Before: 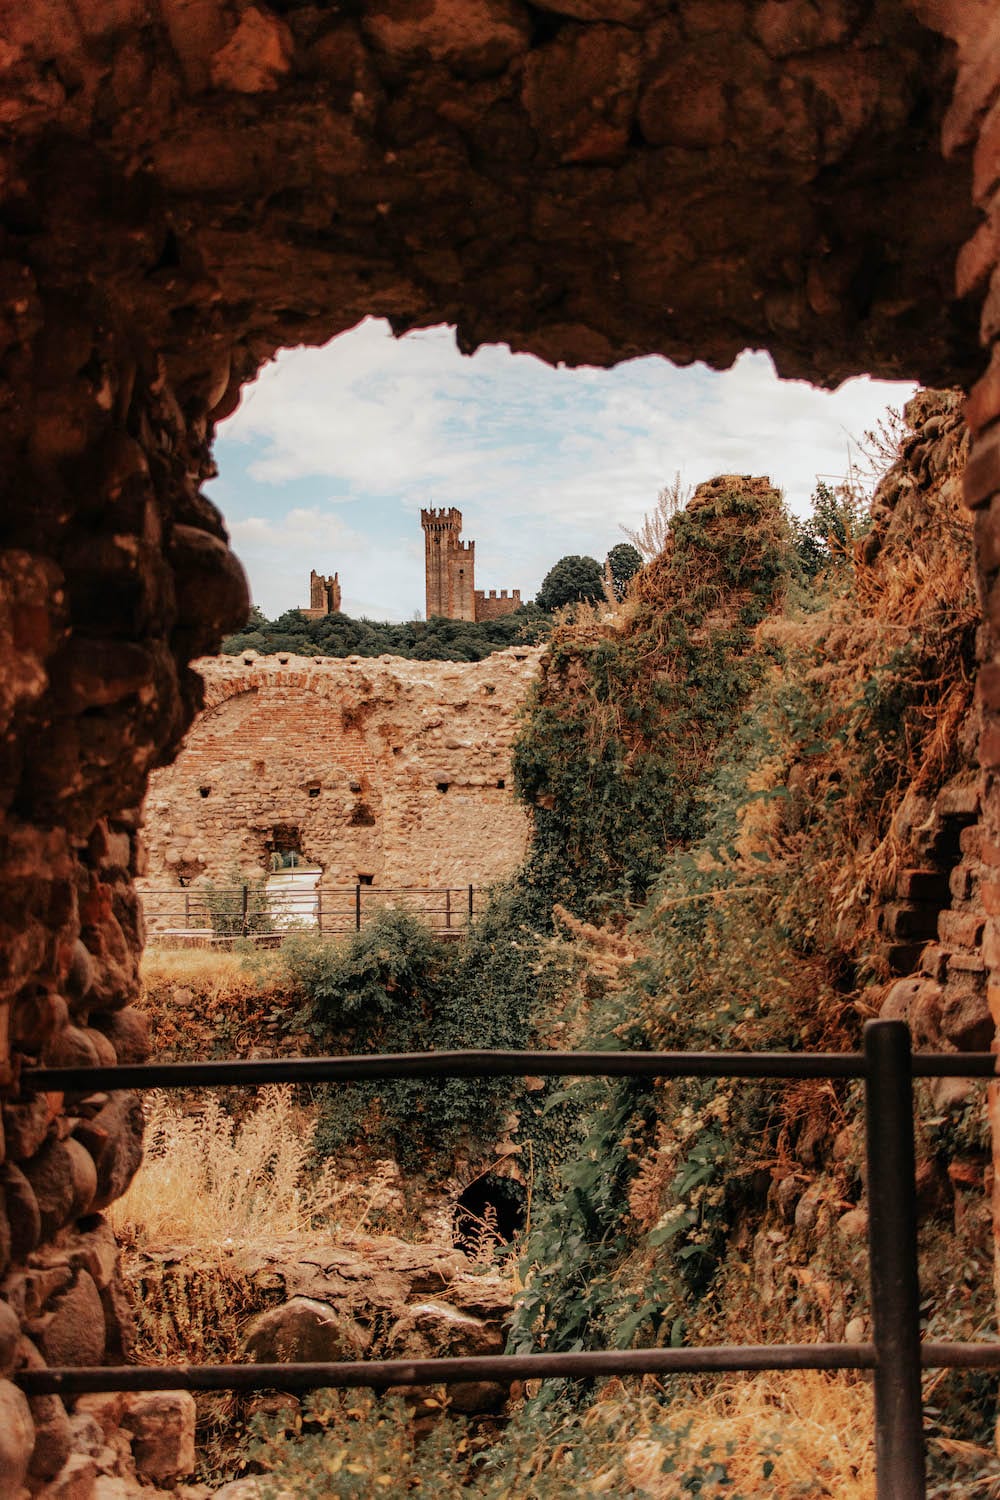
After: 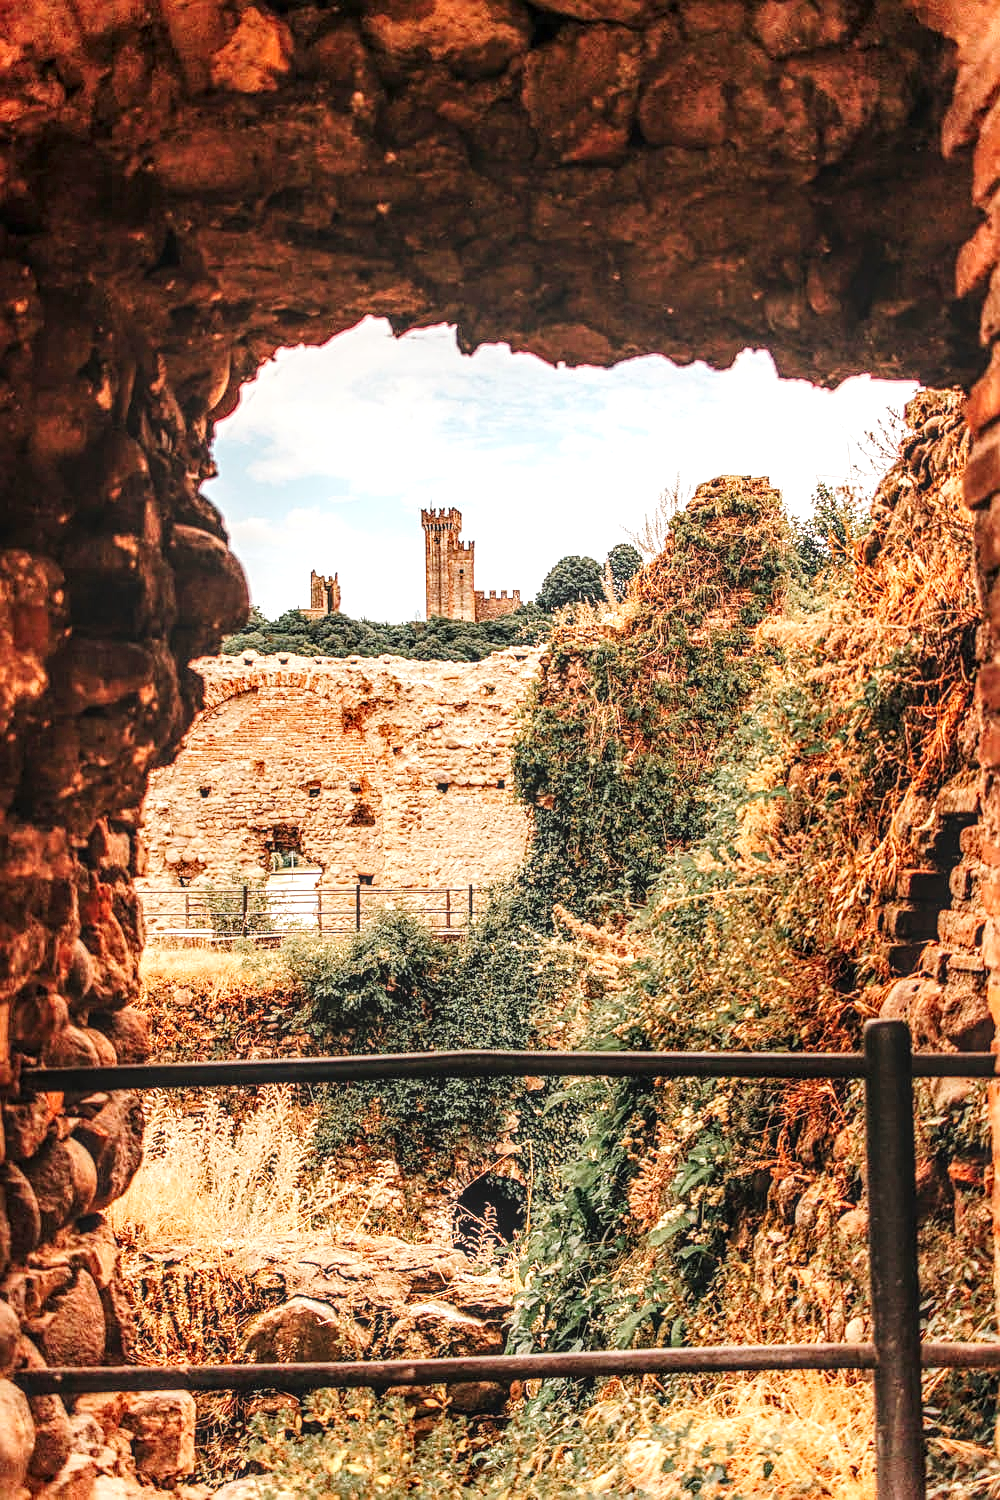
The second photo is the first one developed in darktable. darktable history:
exposure: black level correction 0, exposure 1.476 EV, compensate exposure bias true, compensate highlight preservation false
sharpen: on, module defaults
local contrast: highlights 6%, shadows 1%, detail 134%
tone curve: curves: ch0 [(0, 0) (0.087, 0.054) (0.281, 0.245) (0.506, 0.526) (0.8, 0.824) (0.994, 0.955)]; ch1 [(0, 0) (0.27, 0.195) (0.406, 0.435) (0.452, 0.474) (0.495, 0.5) (0.514, 0.508) (0.537, 0.556) (0.654, 0.689) (1, 1)]; ch2 [(0, 0) (0.269, 0.299) (0.459, 0.441) (0.498, 0.499) (0.523, 0.52) (0.551, 0.549) (0.633, 0.625) (0.659, 0.681) (0.718, 0.764) (1, 1)], preserve colors none
